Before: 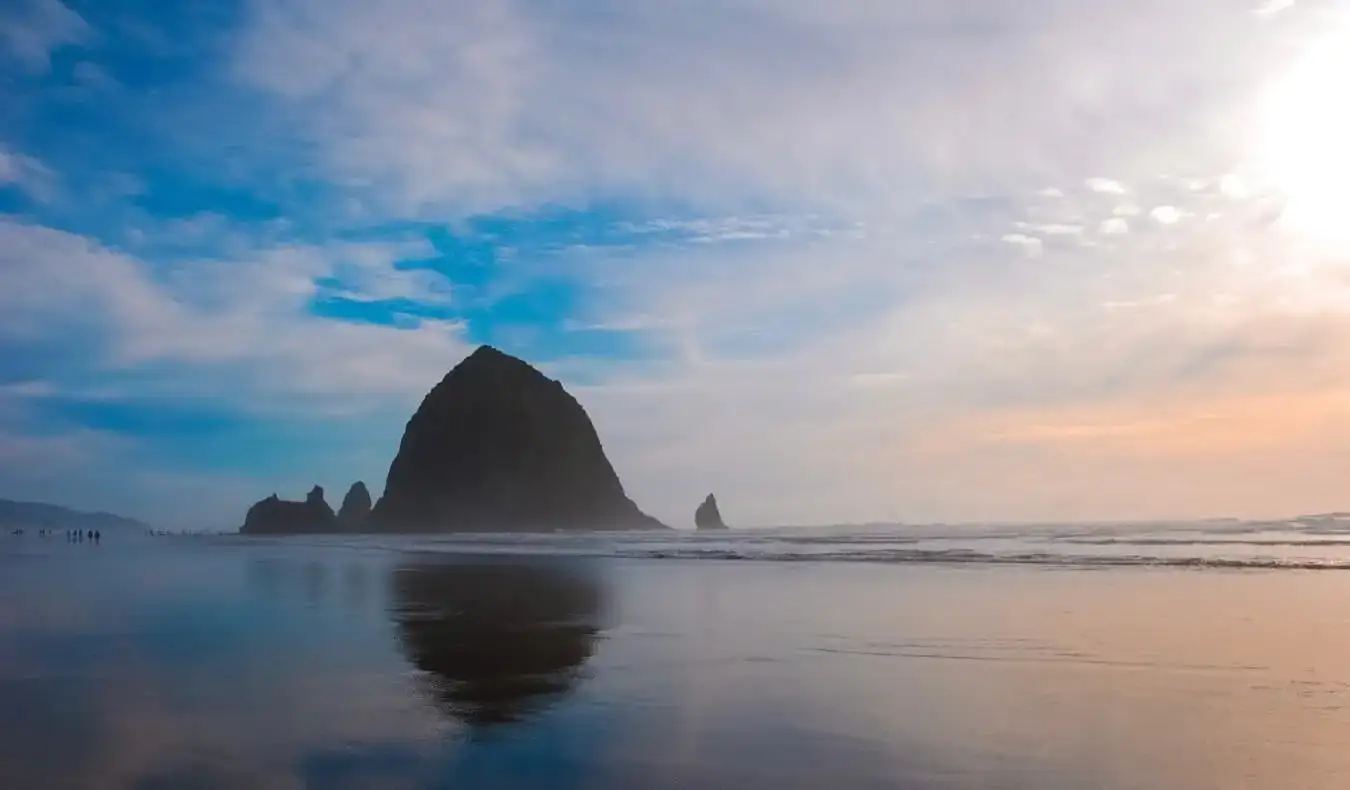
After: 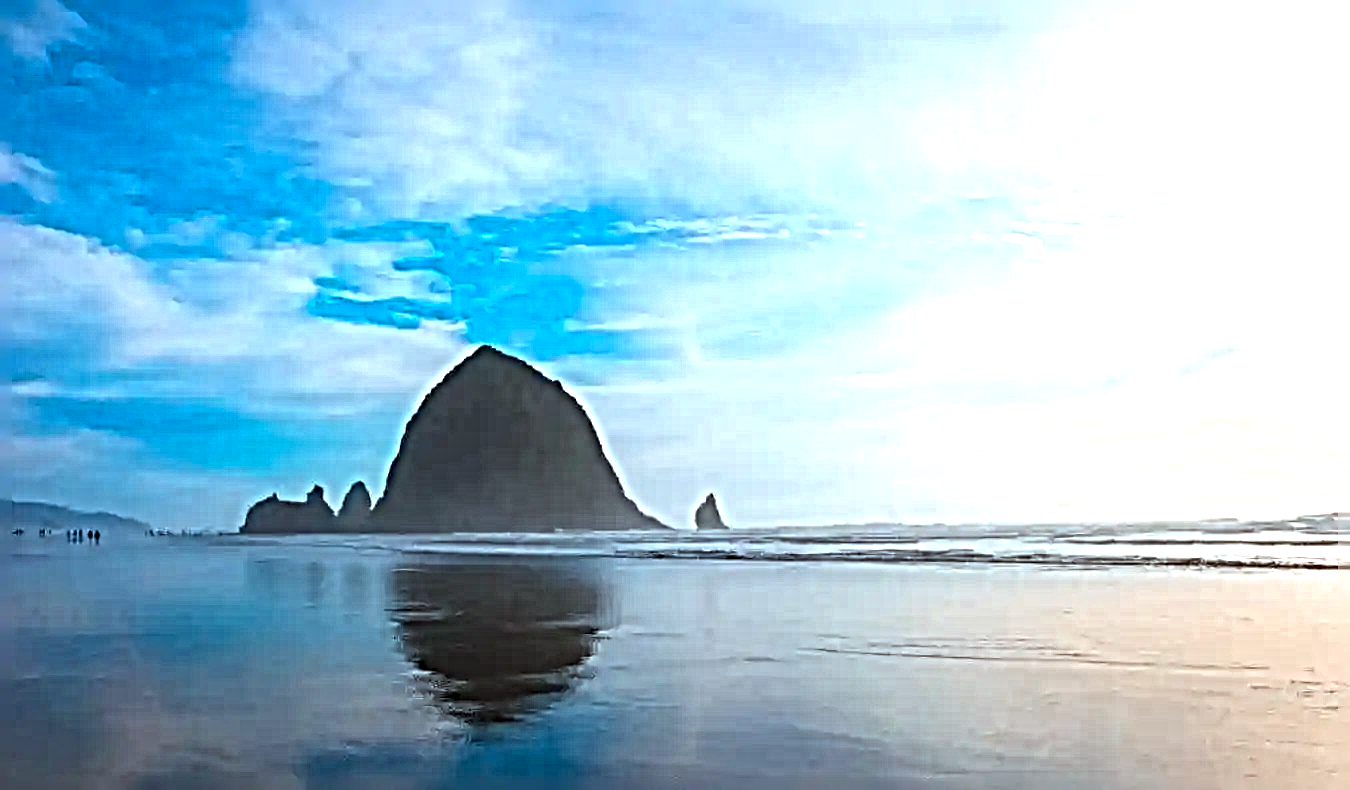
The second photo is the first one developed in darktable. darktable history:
local contrast: on, module defaults
color correction: highlights a* -10.04, highlights b* -10.37
sharpen: radius 6.3, amount 1.8, threshold 0
exposure: black level correction 0, exposure 1 EV, compensate highlight preservation false
